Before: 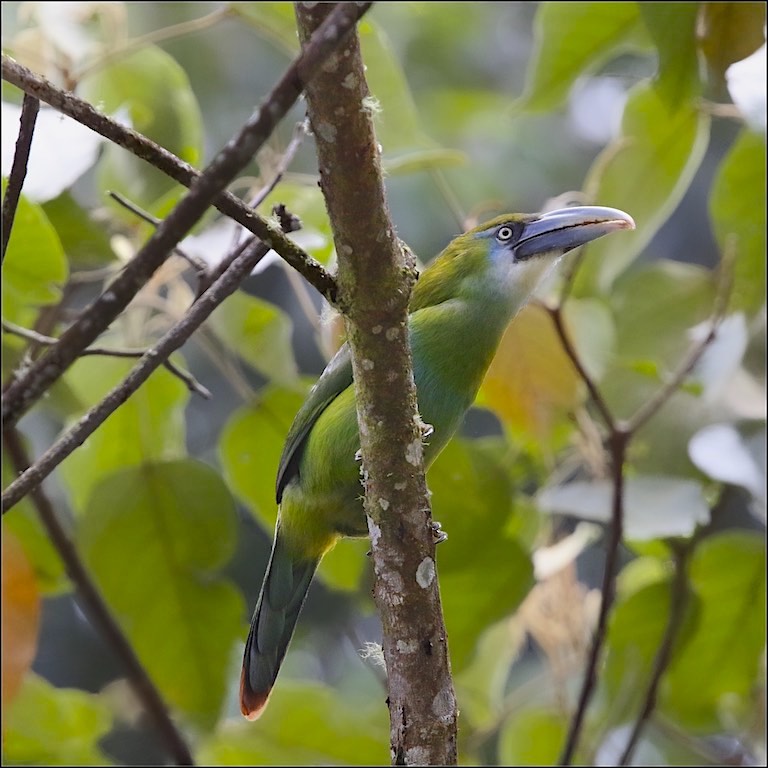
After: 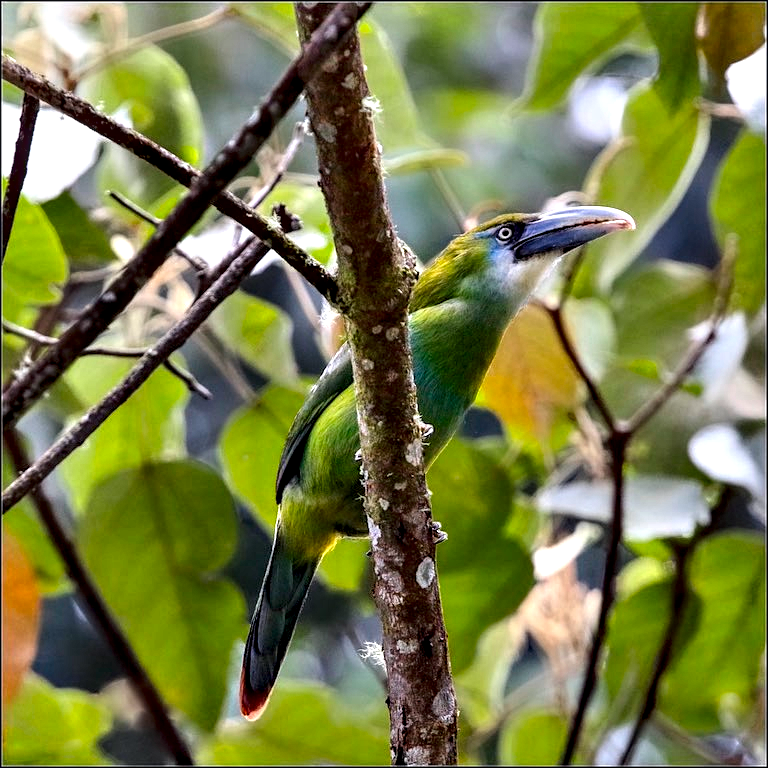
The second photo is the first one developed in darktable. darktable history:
contrast brightness saturation: contrast 0.041, saturation 0.074
contrast equalizer: y [[0.6 ×6], [0.55 ×6], [0 ×6], [0 ×6], [0 ×6]]
exposure: exposure -0.003 EV, compensate highlight preservation false
local contrast: highlights 60%, shadows 60%, detail 160%
